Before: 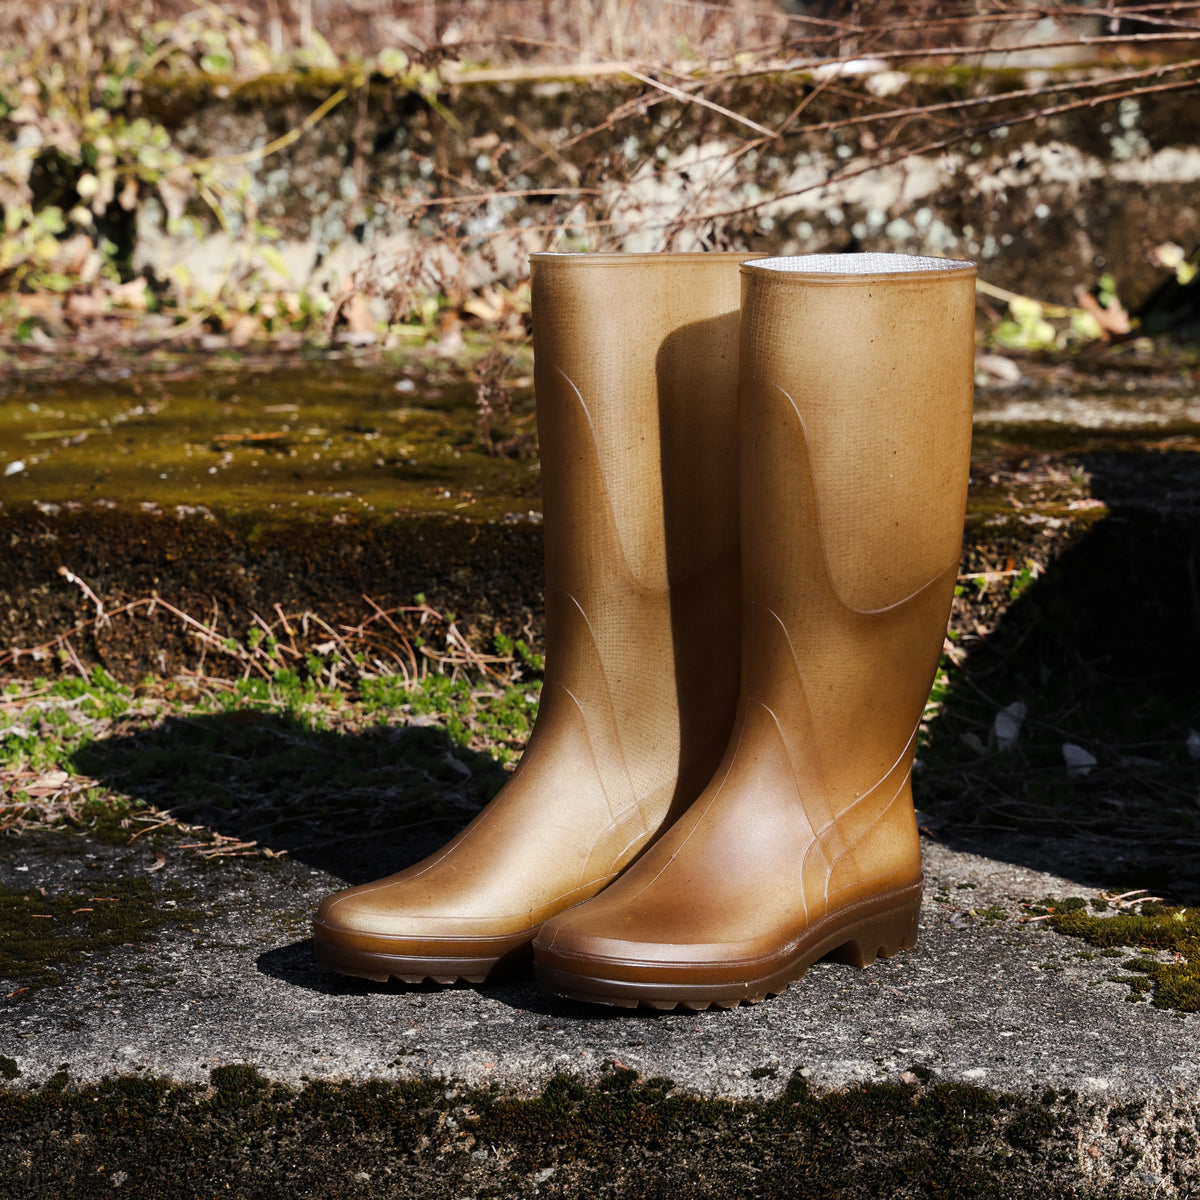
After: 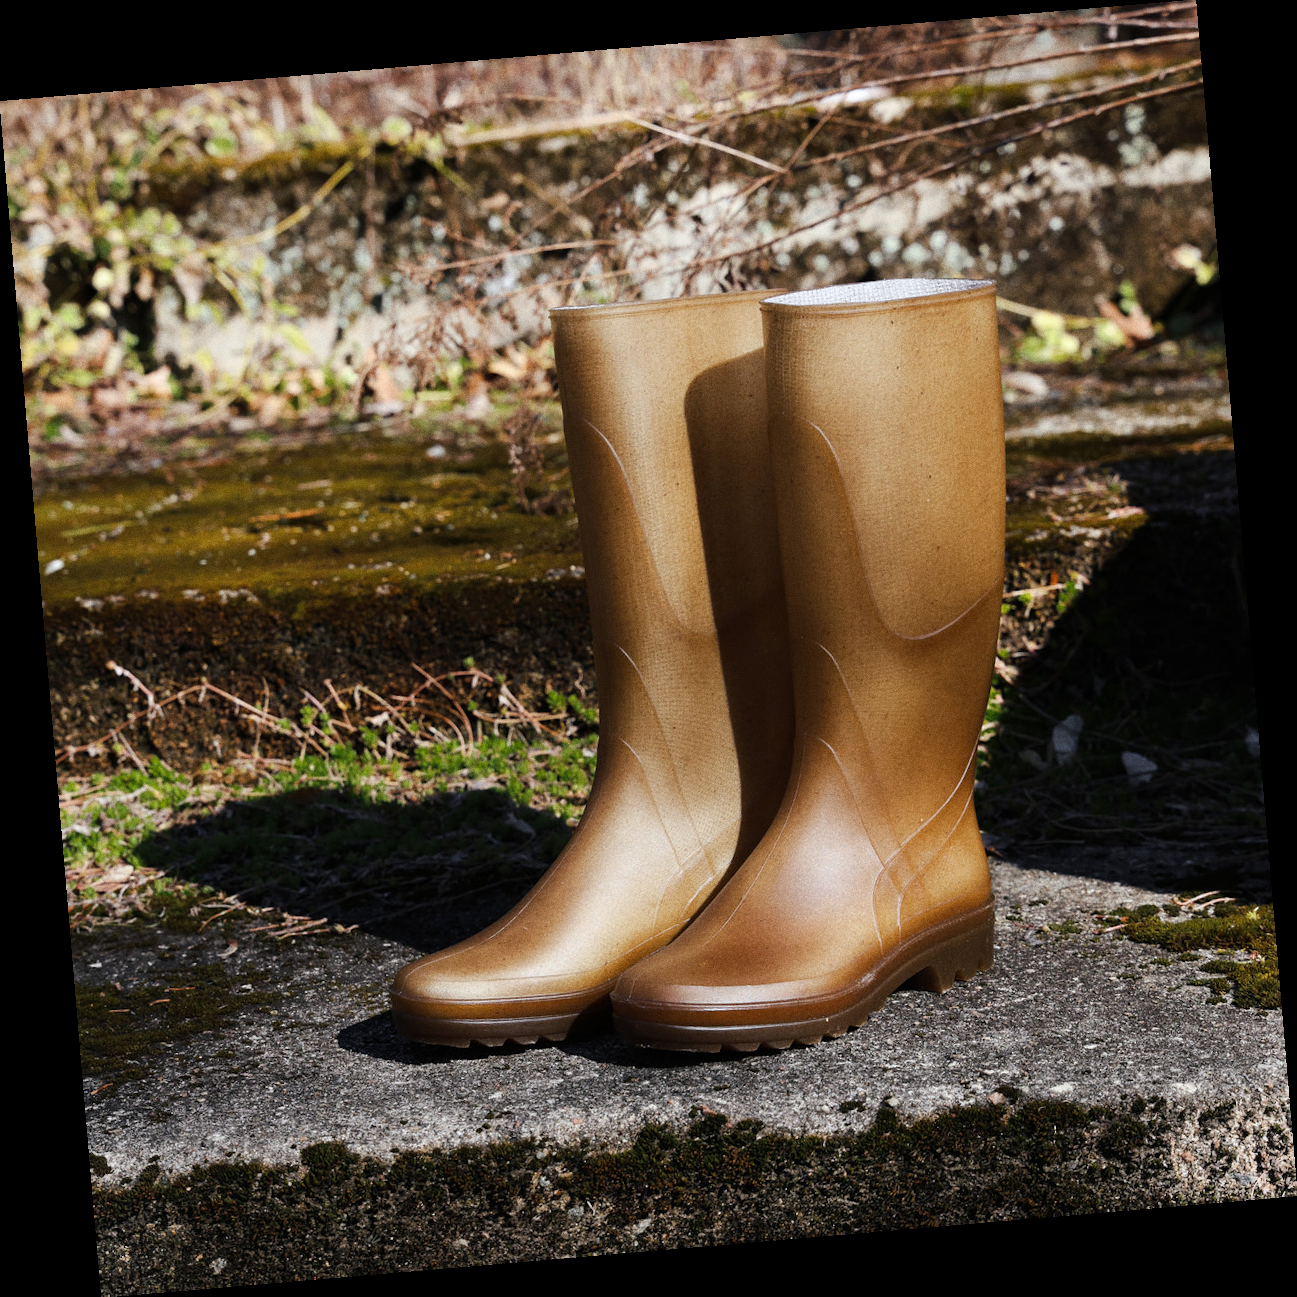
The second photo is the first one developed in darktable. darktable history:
rotate and perspective: rotation -4.86°, automatic cropping off
shadows and highlights: radius 334.93, shadows 63.48, highlights 6.06, compress 87.7%, highlights color adjustment 39.73%, soften with gaussian
grain: coarseness 3.21 ISO
white balance: red 0.988, blue 1.017
